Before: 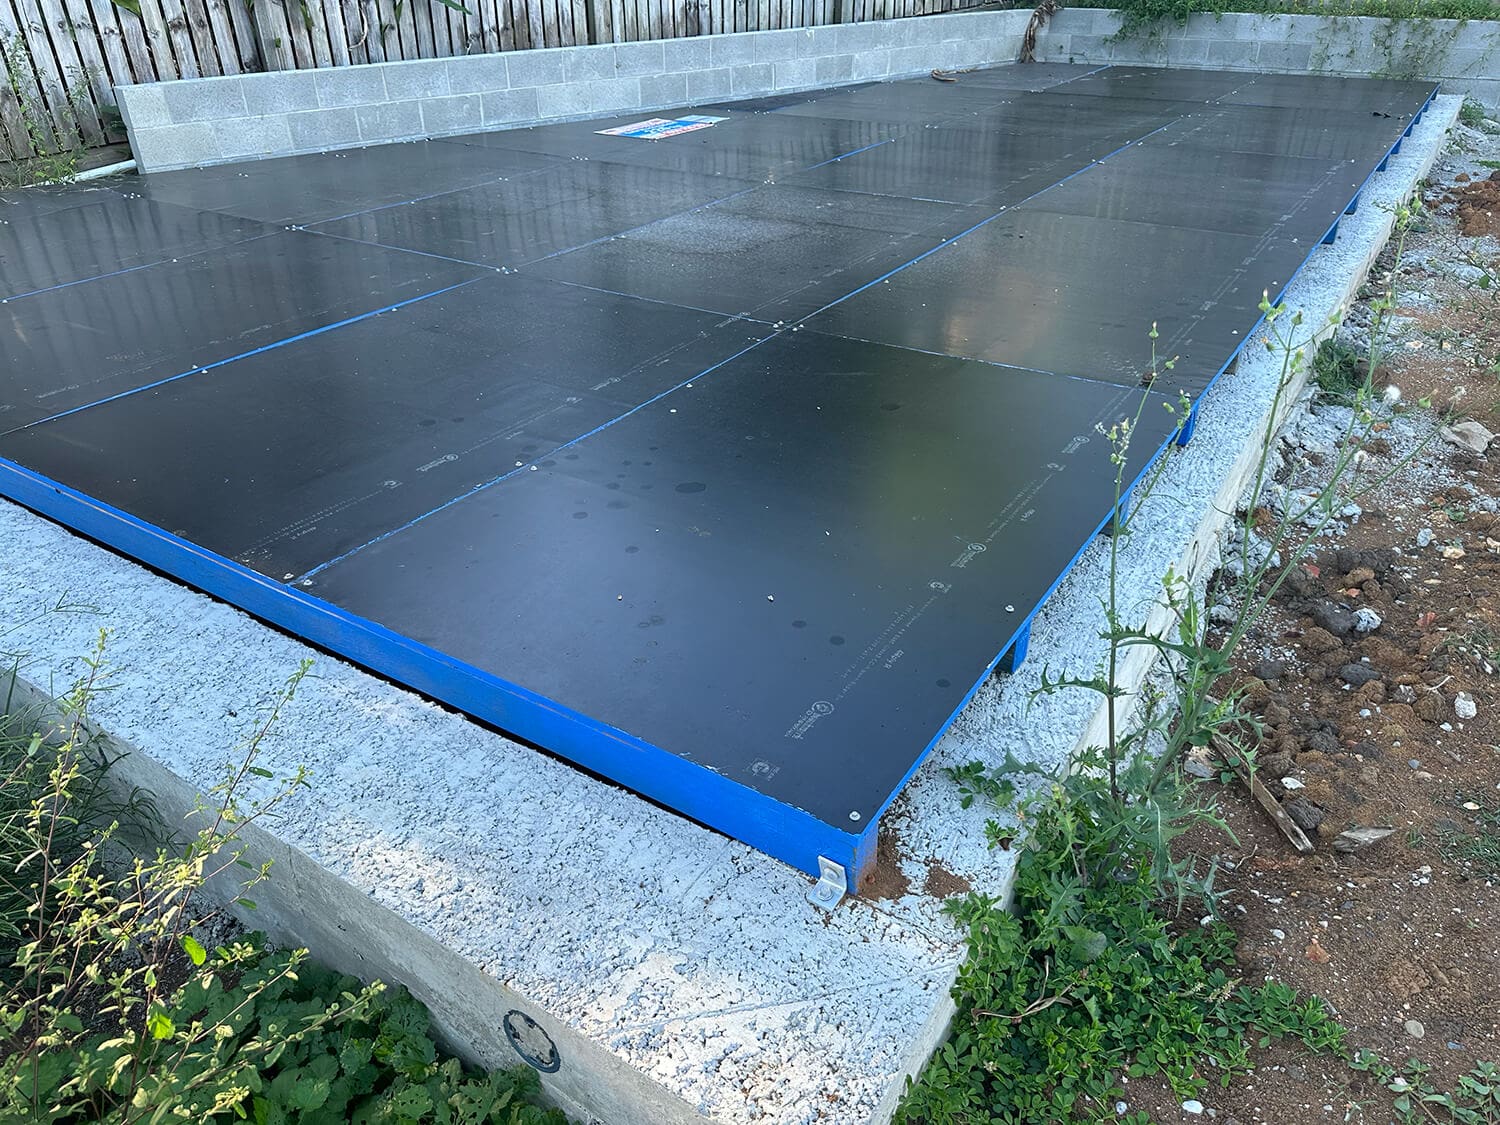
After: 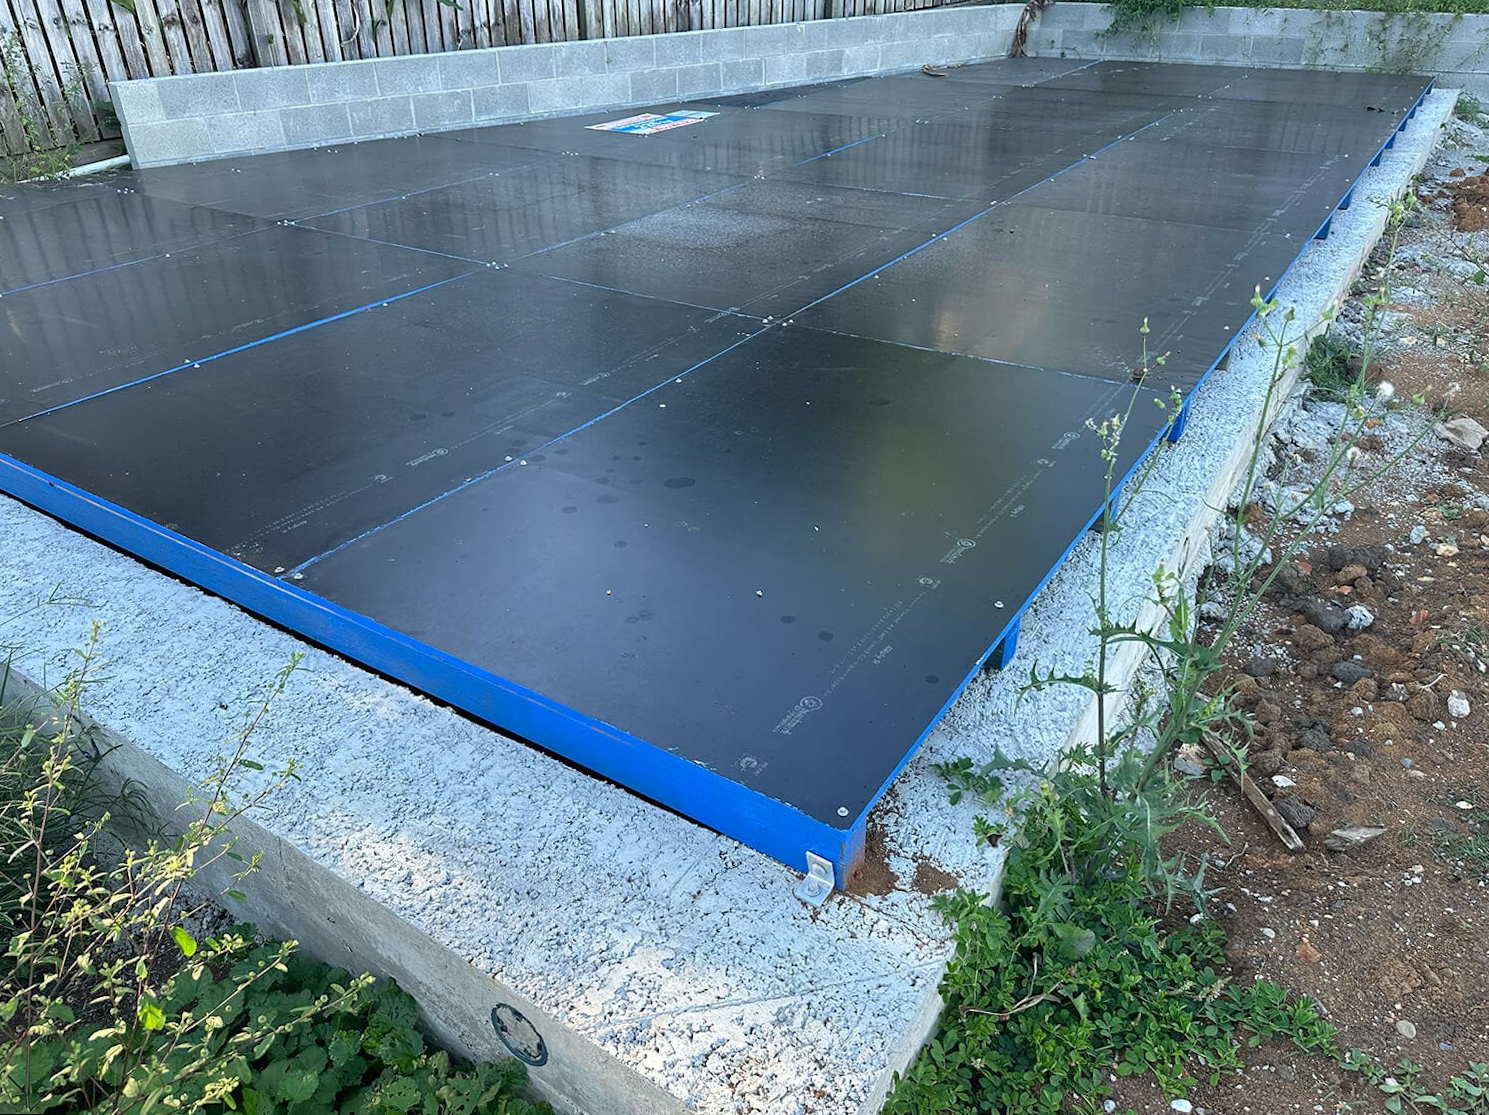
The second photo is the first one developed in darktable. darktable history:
rotate and perspective: rotation 0.192°, lens shift (horizontal) -0.015, crop left 0.005, crop right 0.996, crop top 0.006, crop bottom 0.99
shadows and highlights: shadows 32, highlights -32, soften with gaussian
